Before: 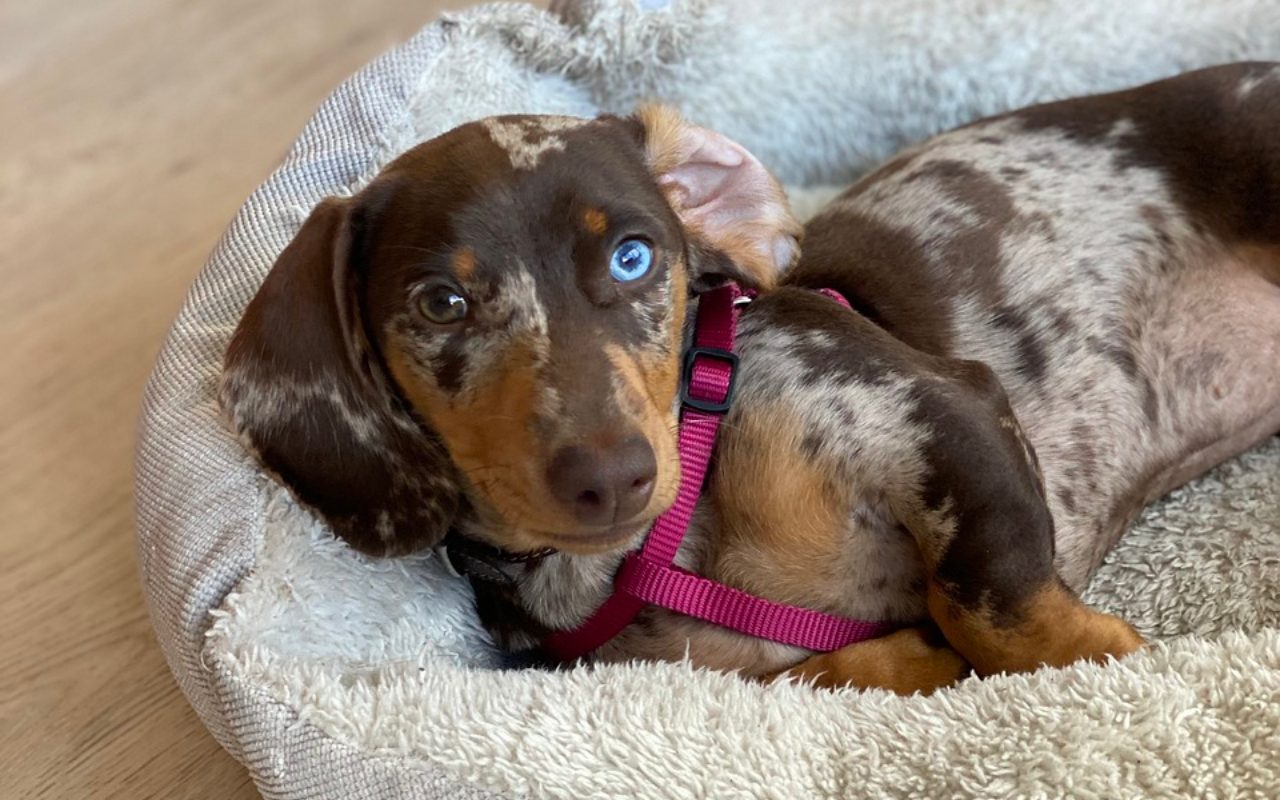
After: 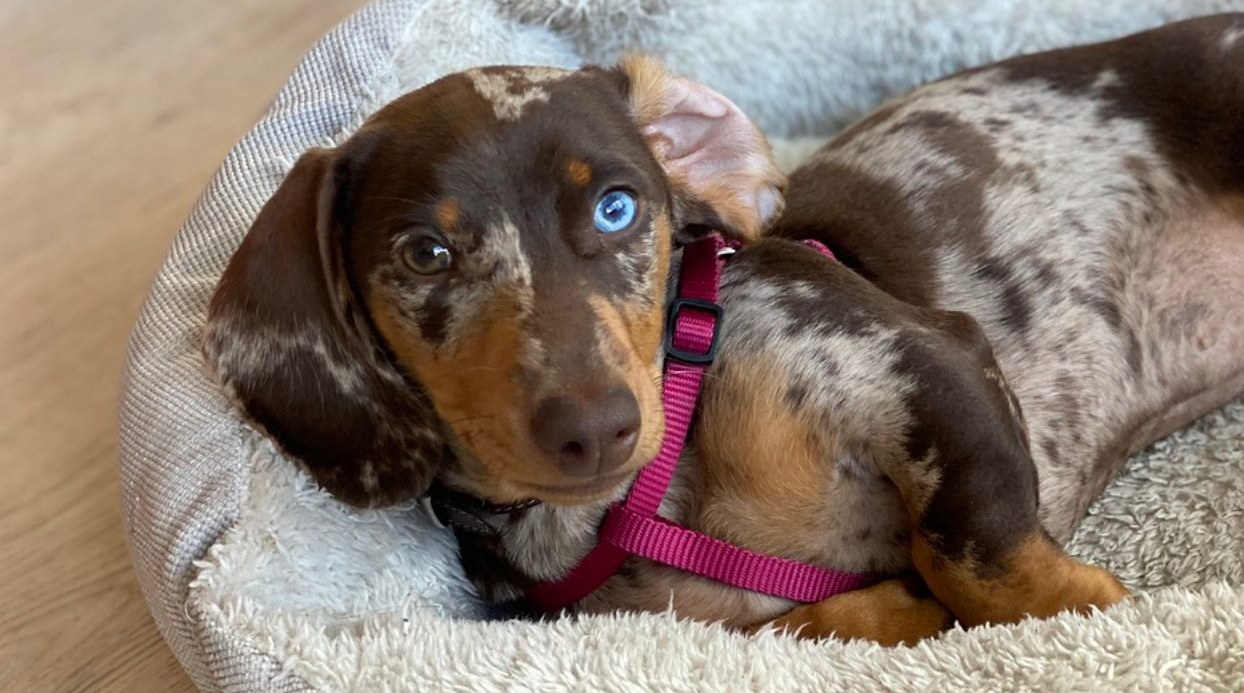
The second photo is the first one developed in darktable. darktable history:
crop: left 1.323%, top 6.186%, right 1.413%, bottom 7.097%
